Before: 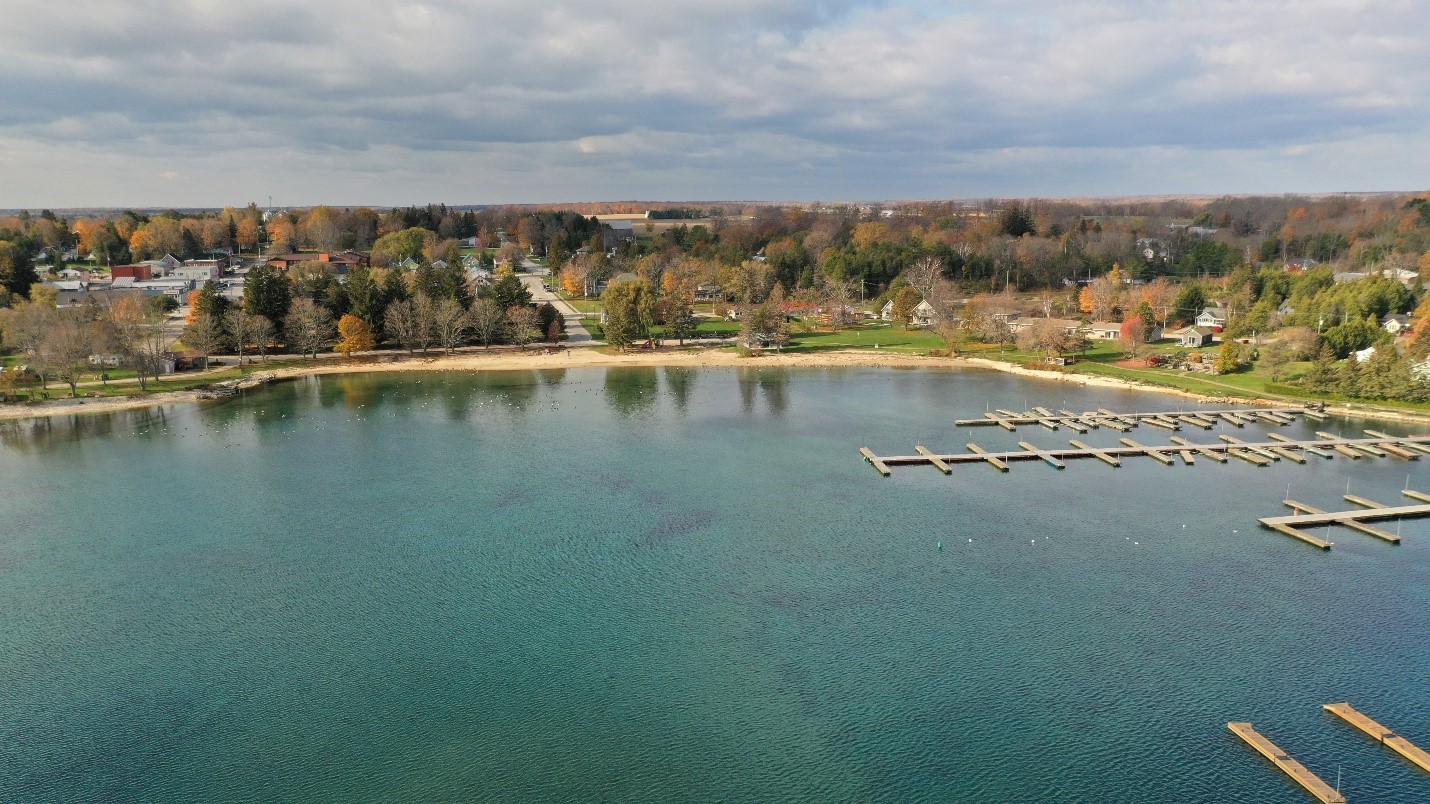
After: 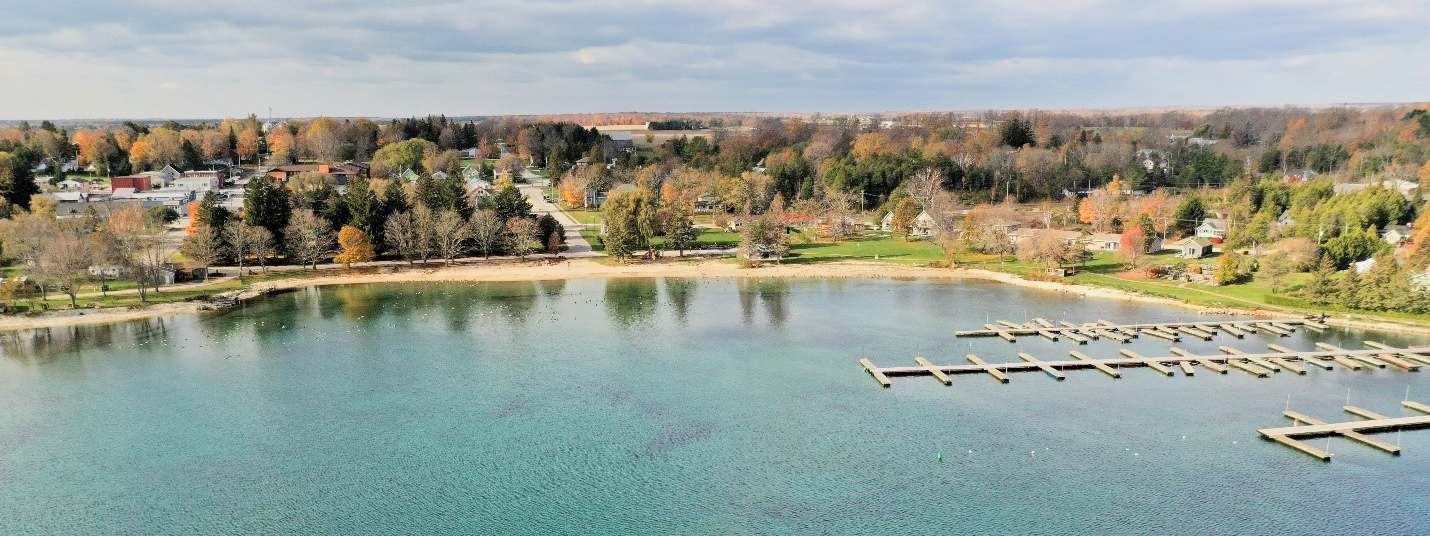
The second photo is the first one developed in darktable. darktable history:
filmic rgb: black relative exposure -7.65 EV, white relative exposure 4.56 EV, hardness 3.61, contrast 1.25
crop: top 11.166%, bottom 22.168%
exposure: black level correction 0, exposure 0.68 EV, compensate exposure bias true, compensate highlight preservation false
